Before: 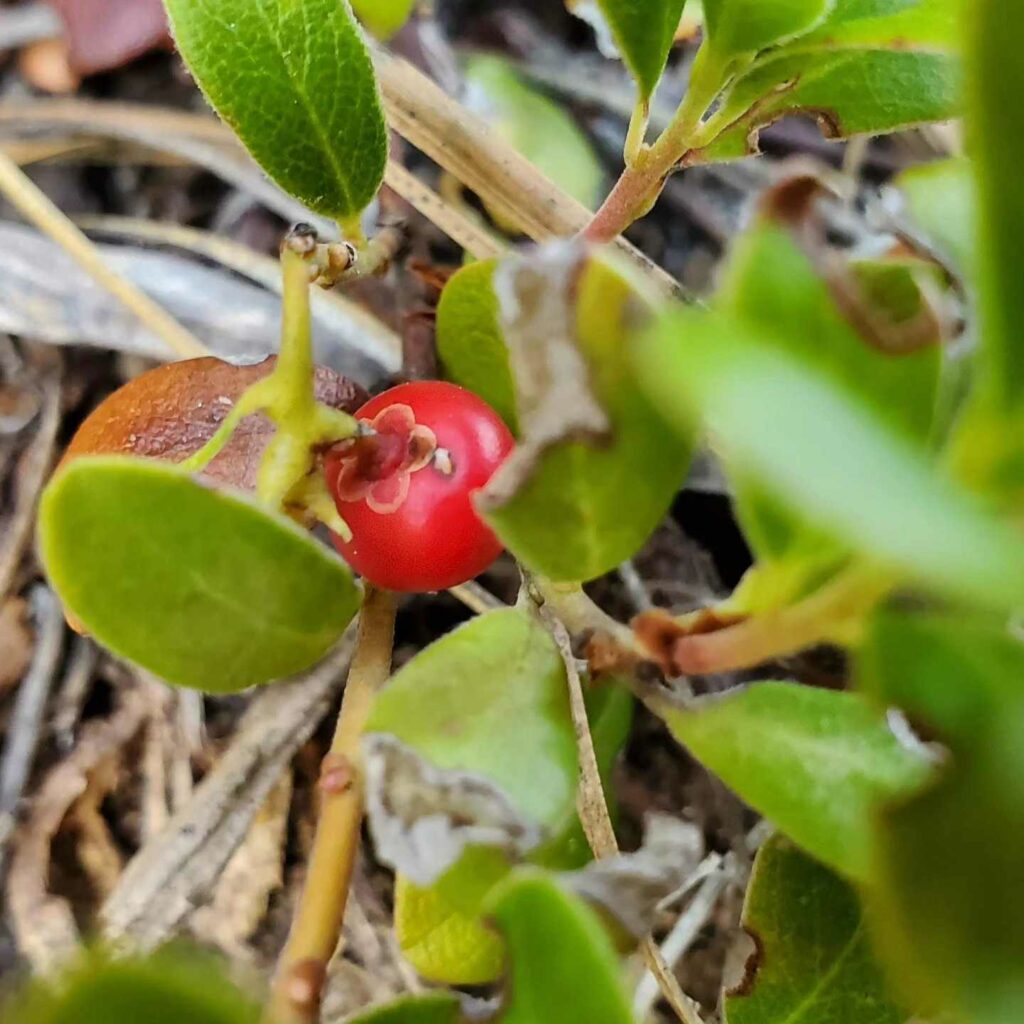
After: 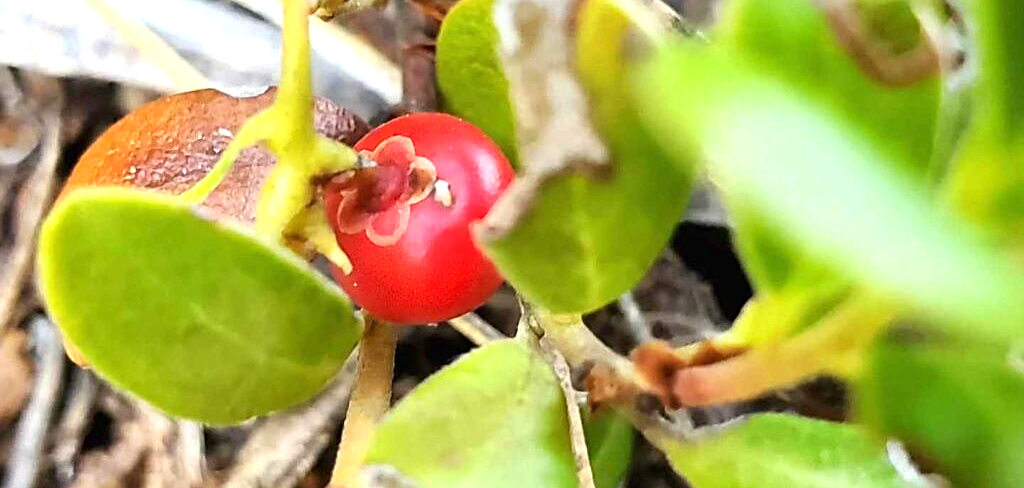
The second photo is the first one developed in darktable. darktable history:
exposure: black level correction 0, exposure 0.899 EV, compensate highlight preservation false
sharpen: on, module defaults
crop and rotate: top 26.238%, bottom 26.042%
